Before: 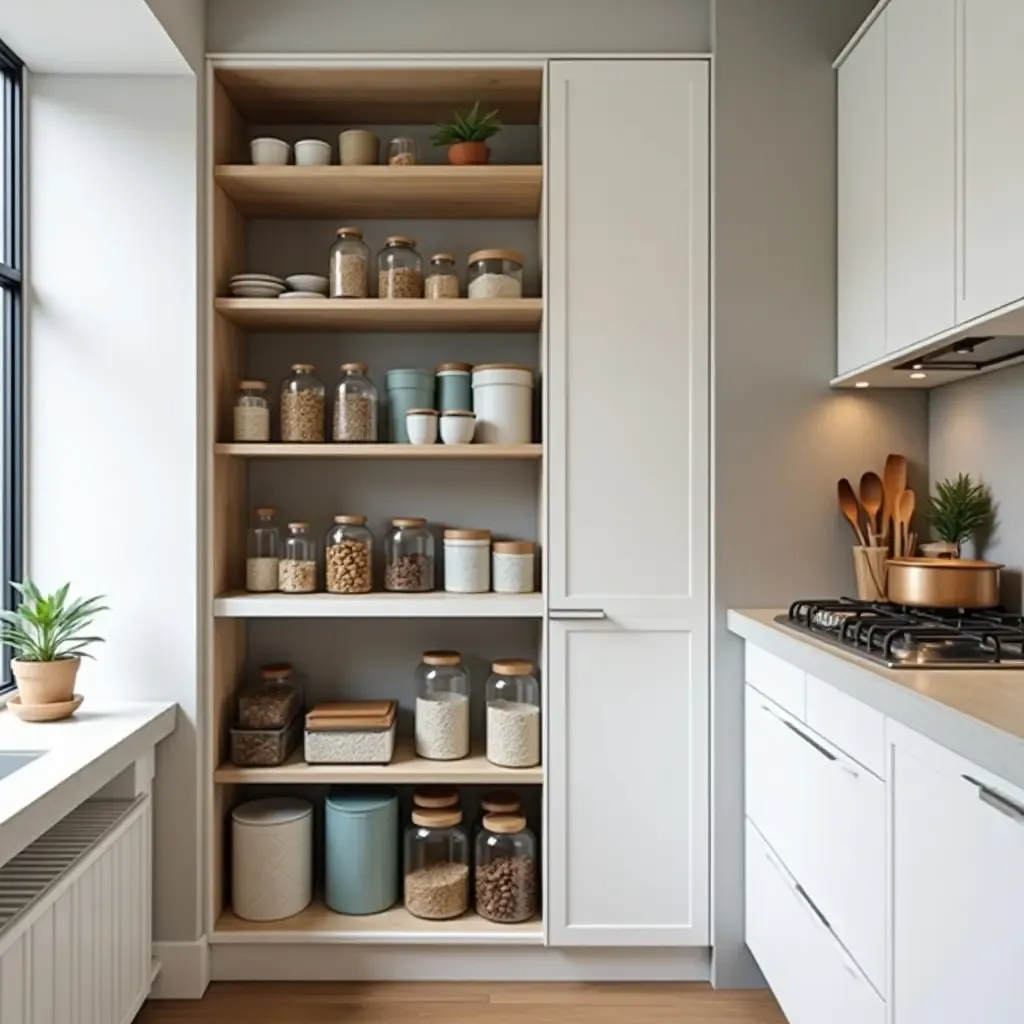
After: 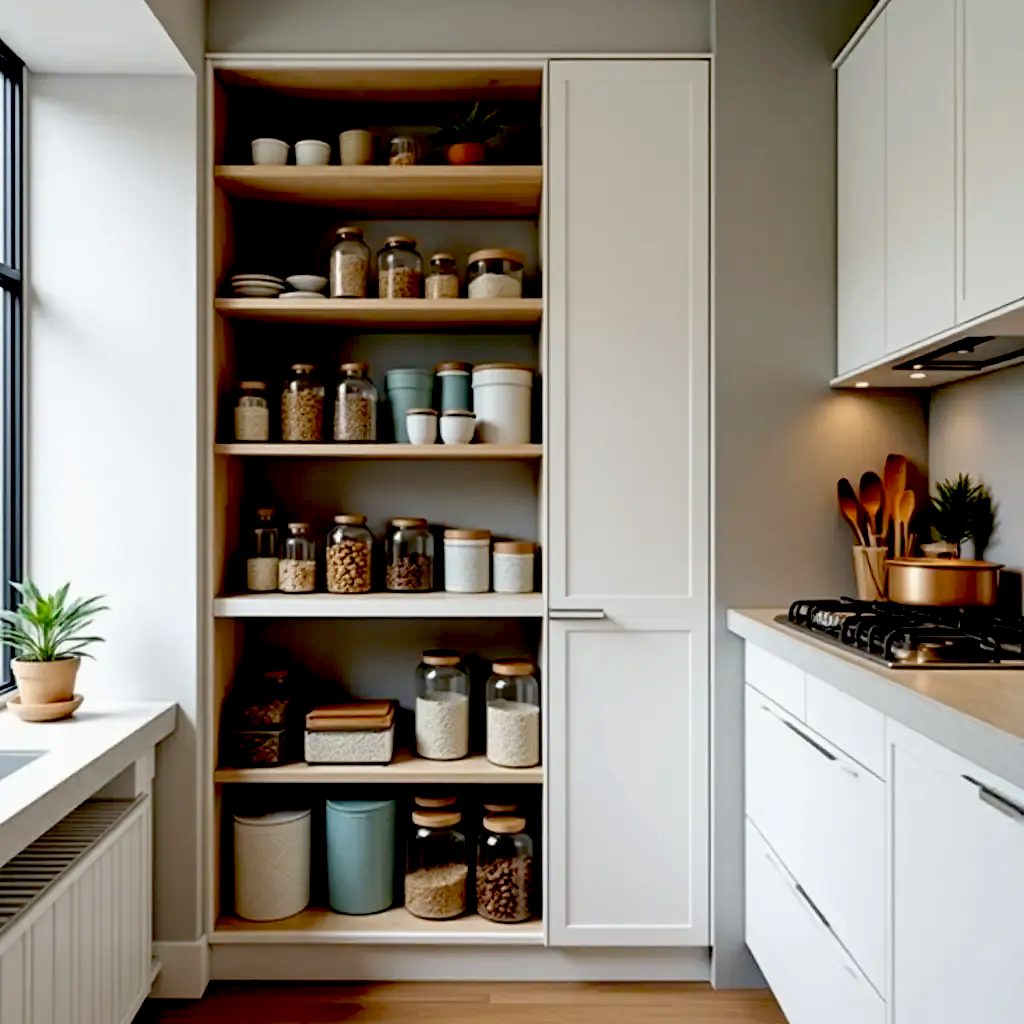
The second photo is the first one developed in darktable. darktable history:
exposure: black level correction 0.055, exposure -0.03 EV, compensate exposure bias true, compensate highlight preservation false
